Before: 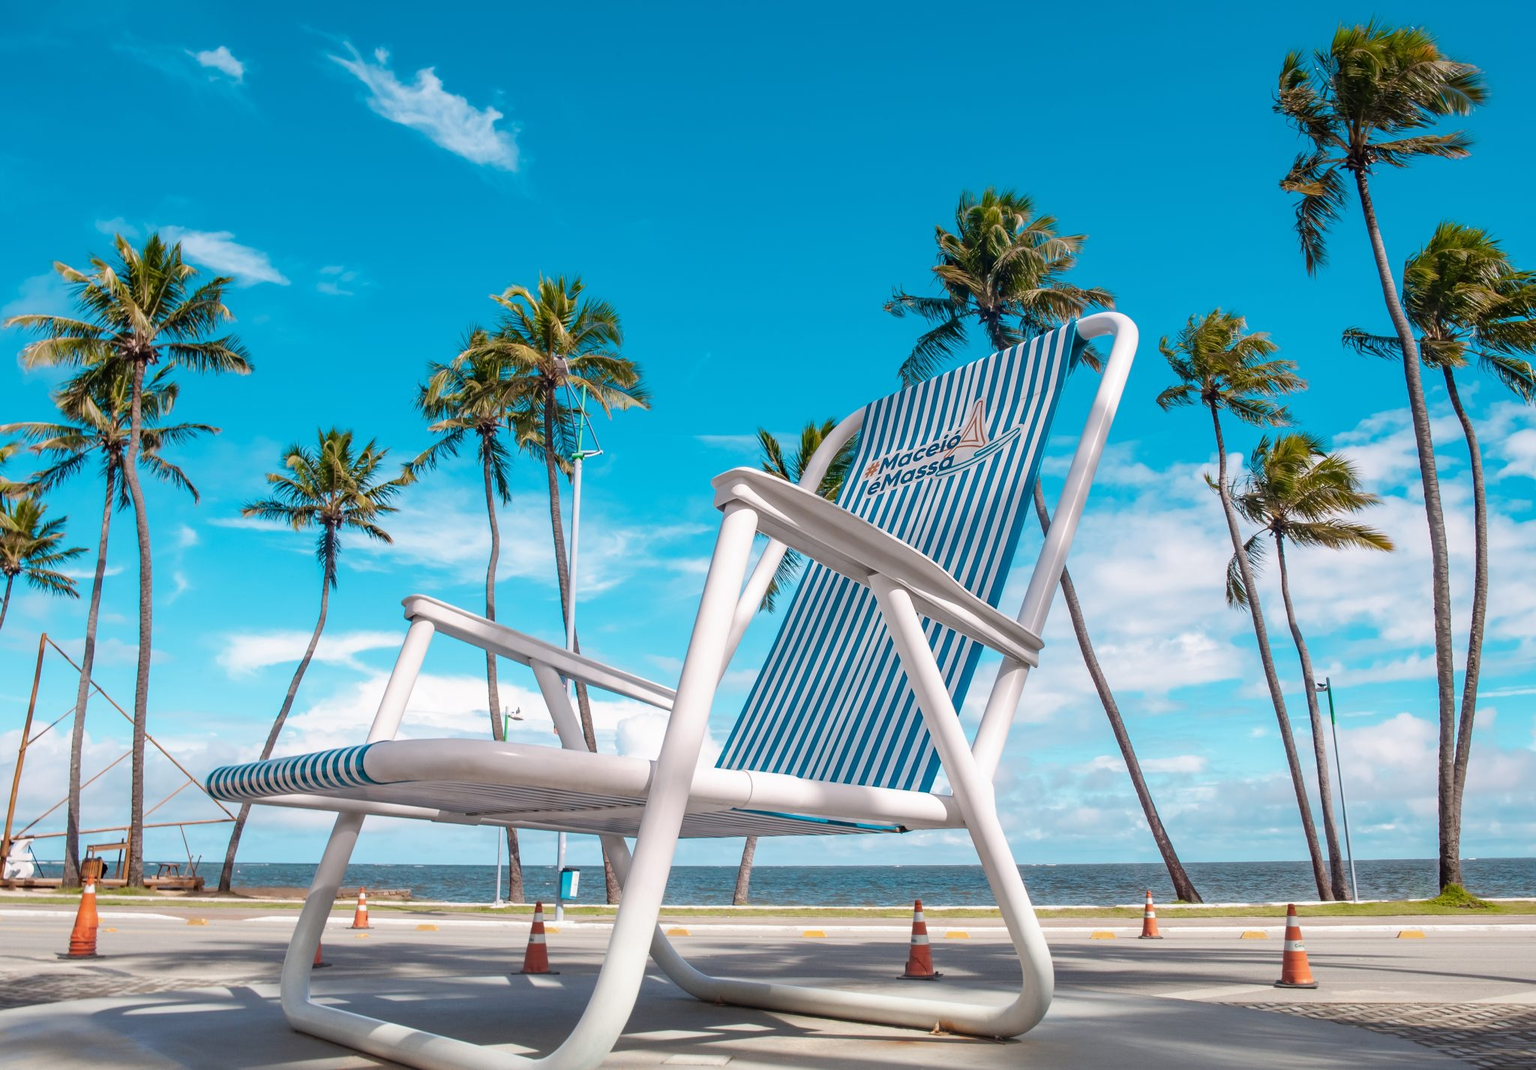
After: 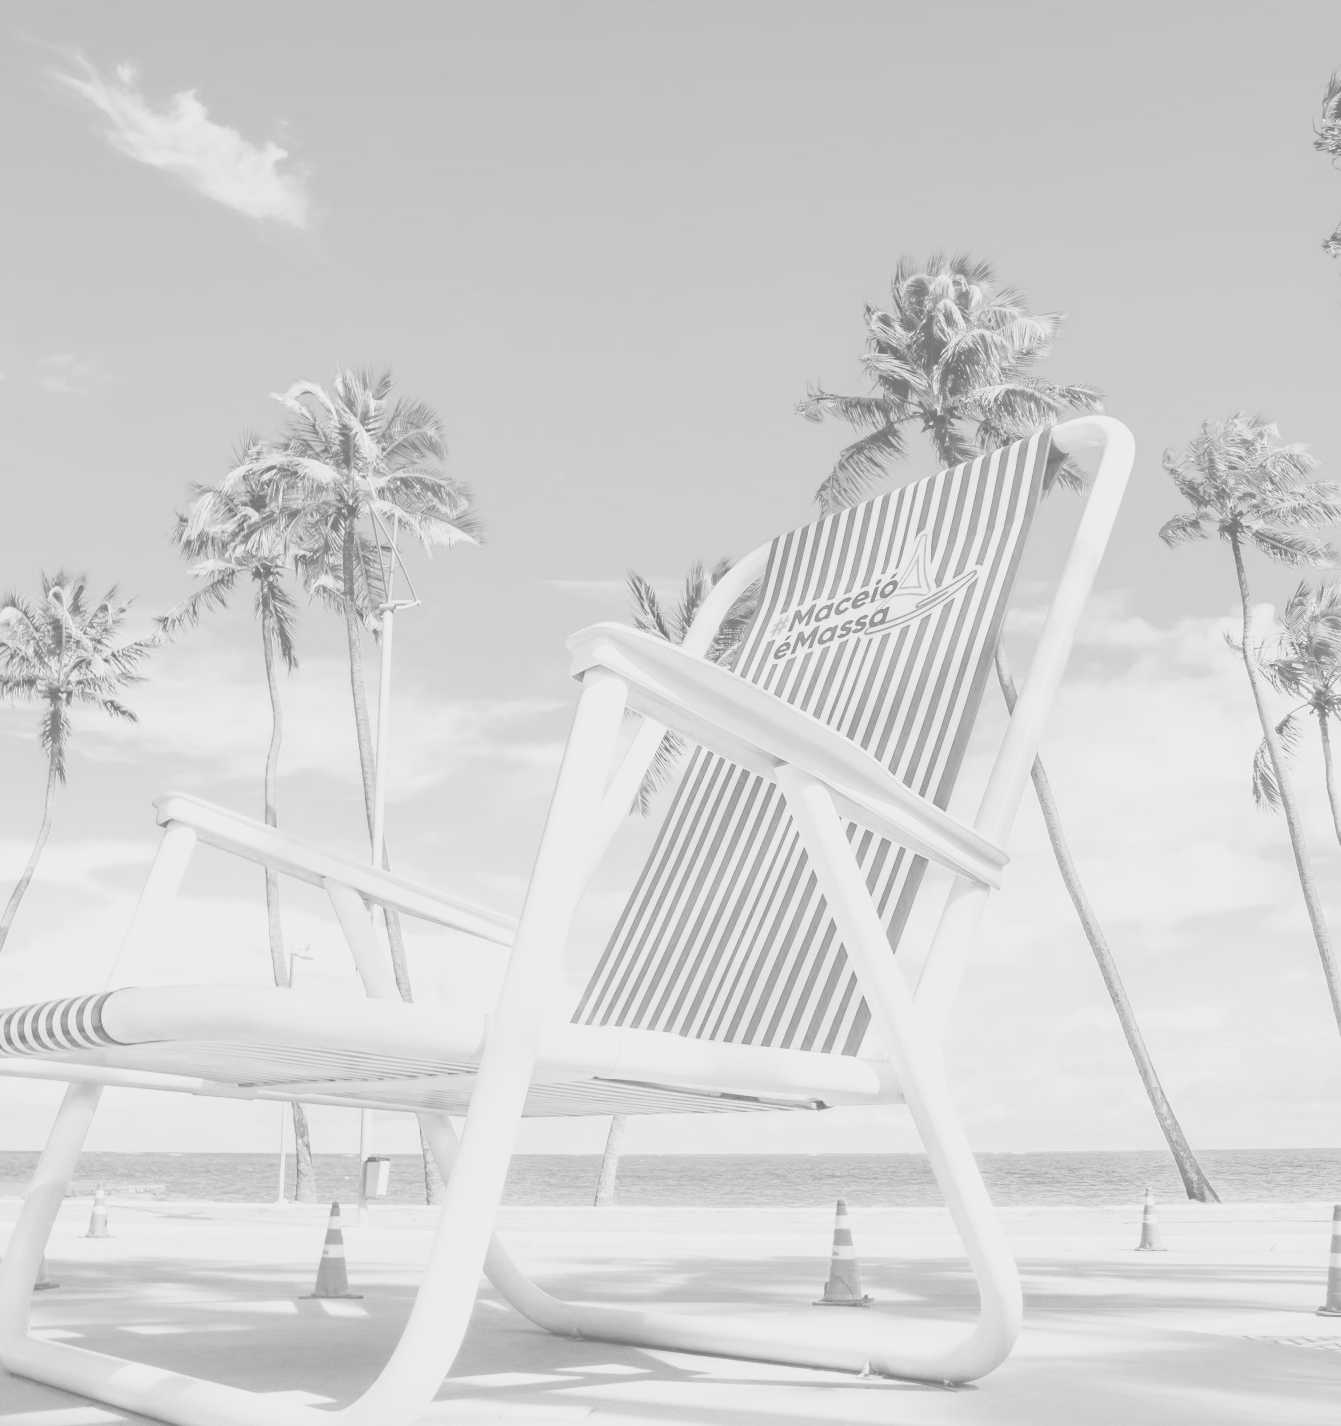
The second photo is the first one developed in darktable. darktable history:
crop and rotate: left 18.743%, right 15.775%
contrast brightness saturation: contrast -0.321, brightness 0.768, saturation -0.79
color zones: curves: ch0 [(0.002, 0.593) (0.143, 0.417) (0.285, 0.541) (0.455, 0.289) (0.608, 0.327) (0.727, 0.283) (0.869, 0.571) (1, 0.603)]; ch1 [(0, 0) (0.143, 0) (0.286, 0) (0.429, 0) (0.571, 0) (0.714, 0) (0.857, 0)], mix 25.22%
base curve: curves: ch0 [(0, 0.003) (0.001, 0.002) (0.006, 0.004) (0.02, 0.022) (0.048, 0.086) (0.094, 0.234) (0.162, 0.431) (0.258, 0.629) (0.385, 0.8) (0.548, 0.918) (0.751, 0.988) (1, 1)], preserve colors none
